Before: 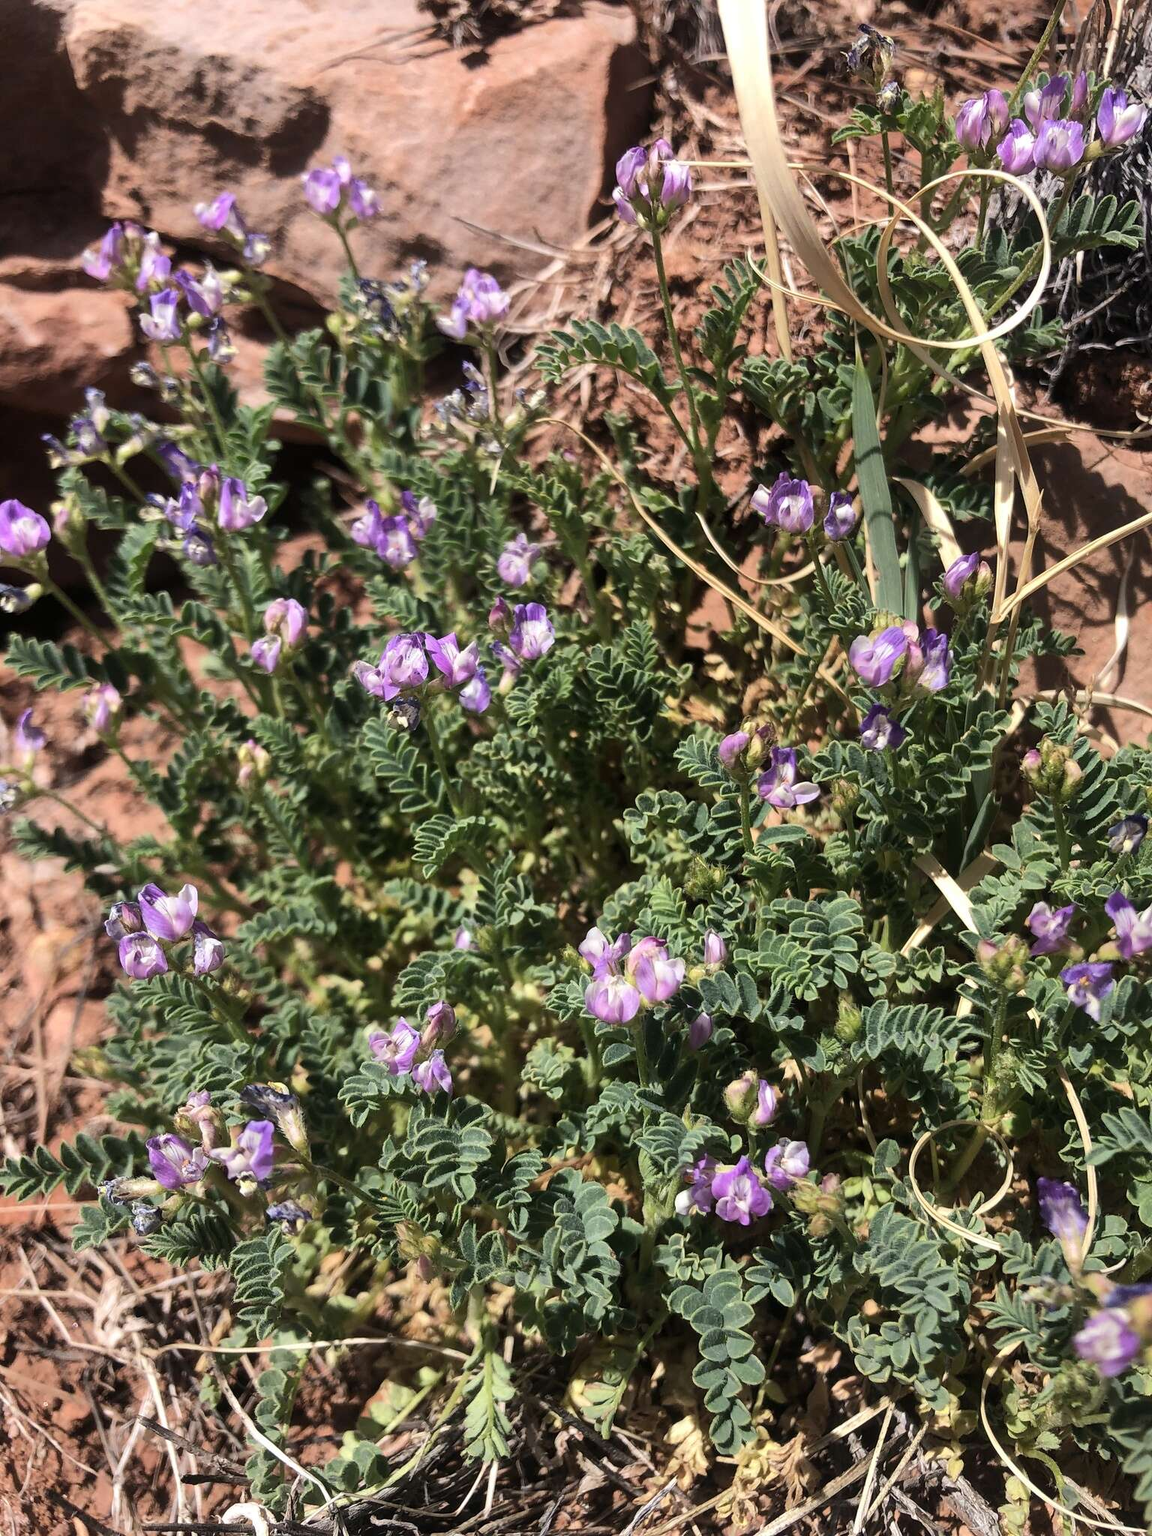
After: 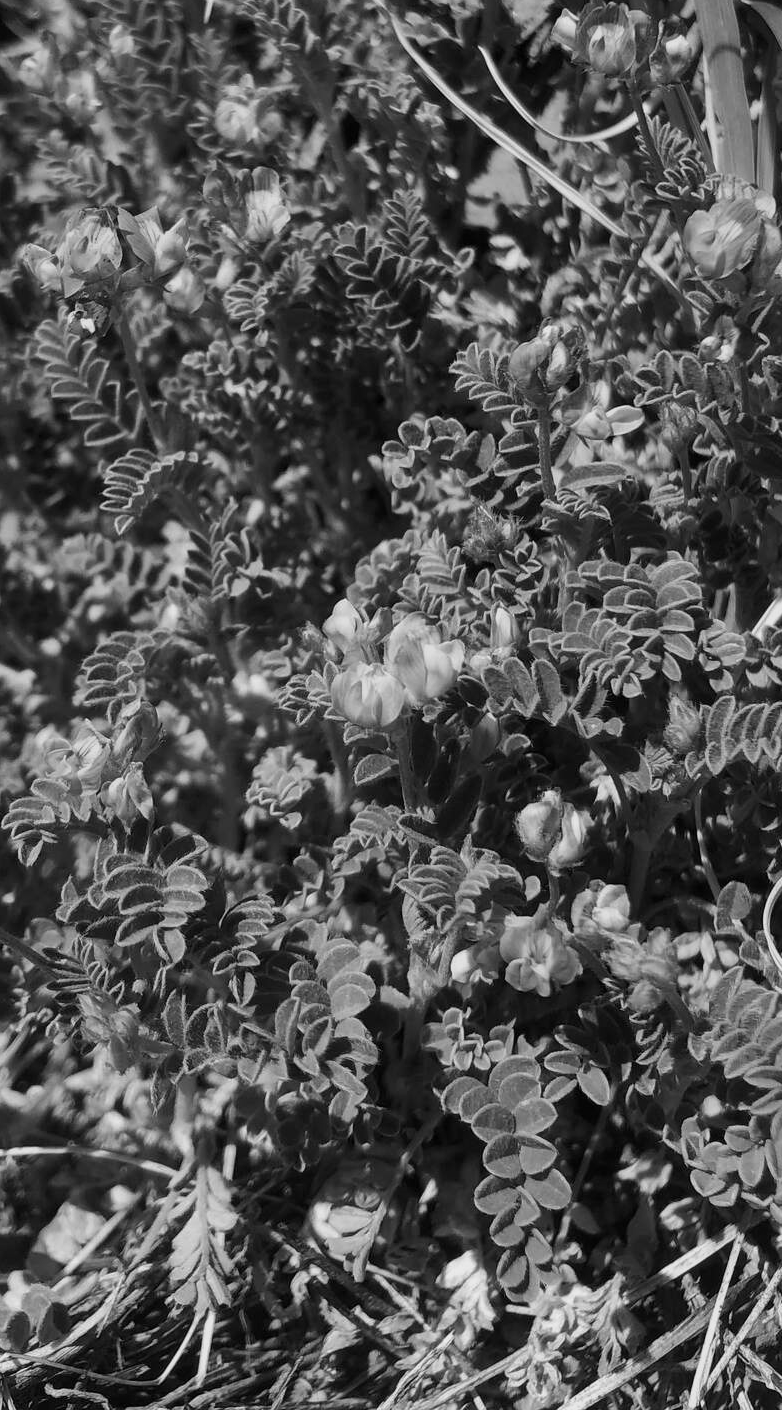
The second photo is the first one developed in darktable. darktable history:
monochrome: a 26.22, b 42.67, size 0.8
exposure: exposure -0.116 EV, compensate exposure bias true, compensate highlight preservation false
crop and rotate: left 29.237%, top 31.152%, right 19.807%
